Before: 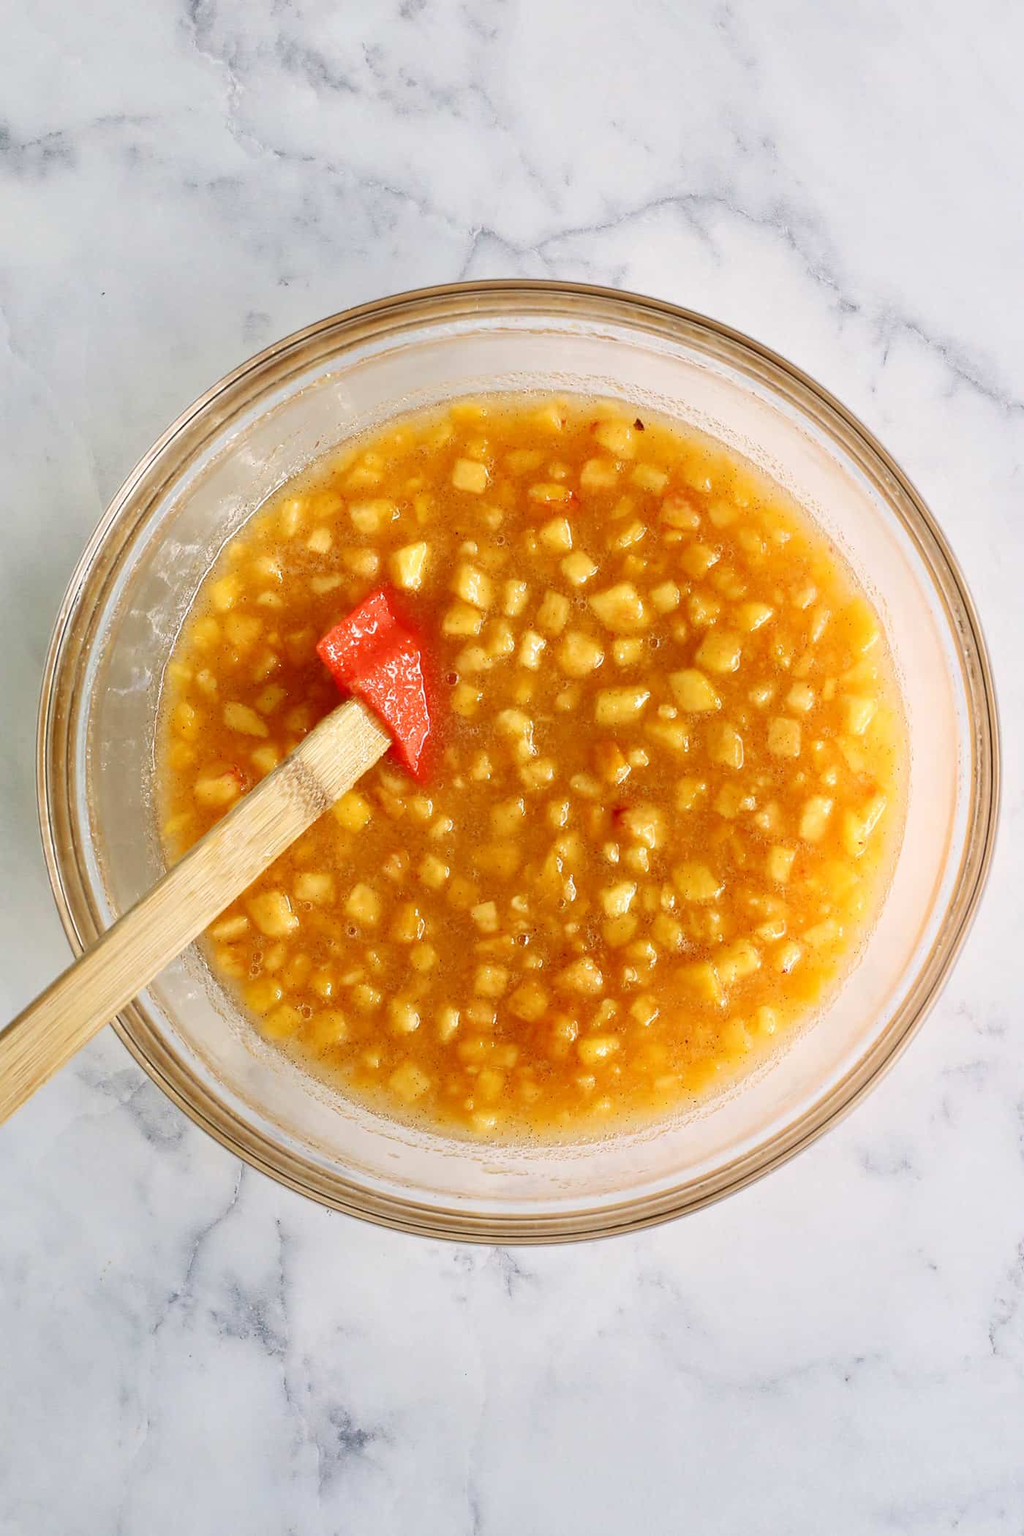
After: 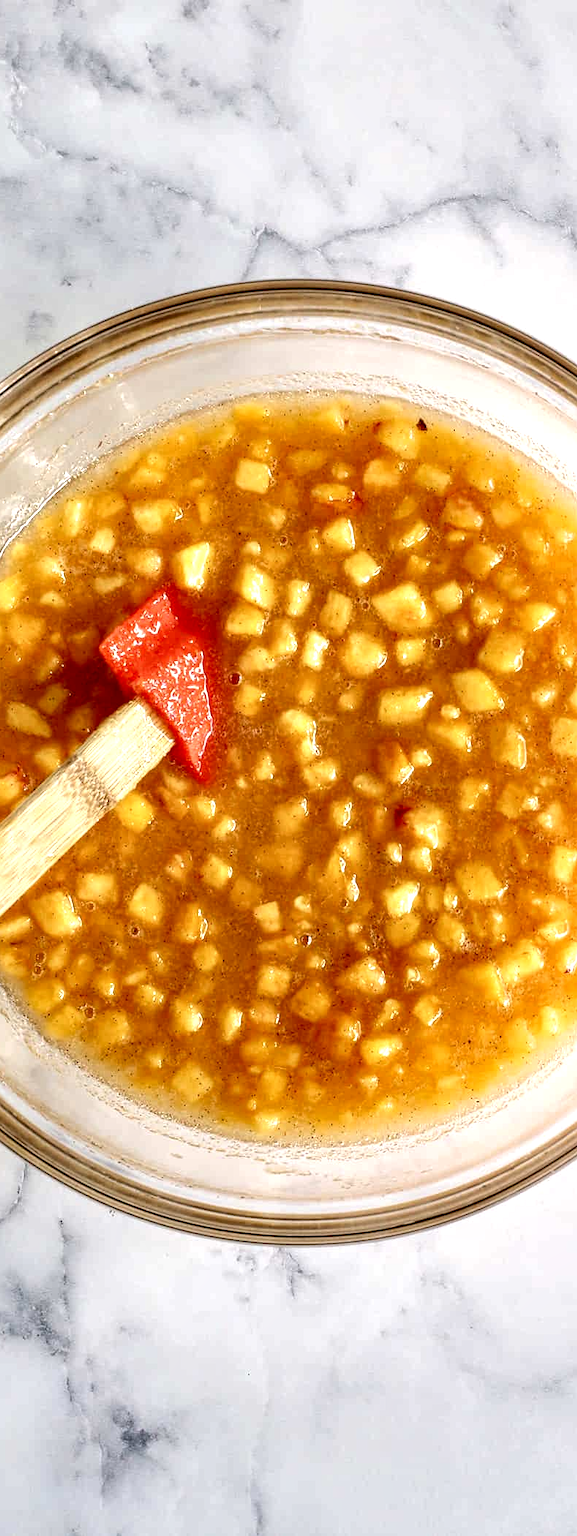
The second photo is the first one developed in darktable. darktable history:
exposure: exposure 0.203 EV, compensate highlight preservation false
local contrast: highlights 65%, shadows 54%, detail 169%, midtone range 0.509
crop: left 21.222%, right 22.35%
